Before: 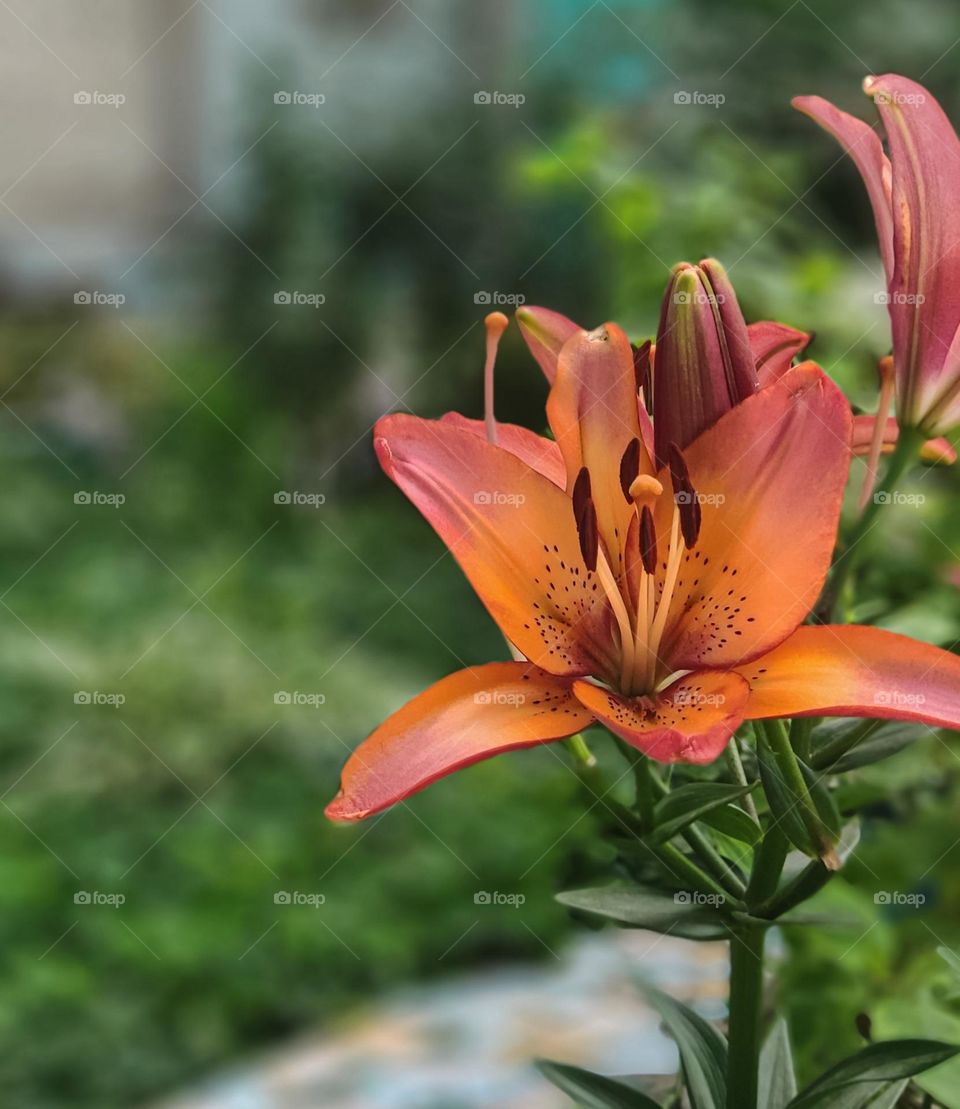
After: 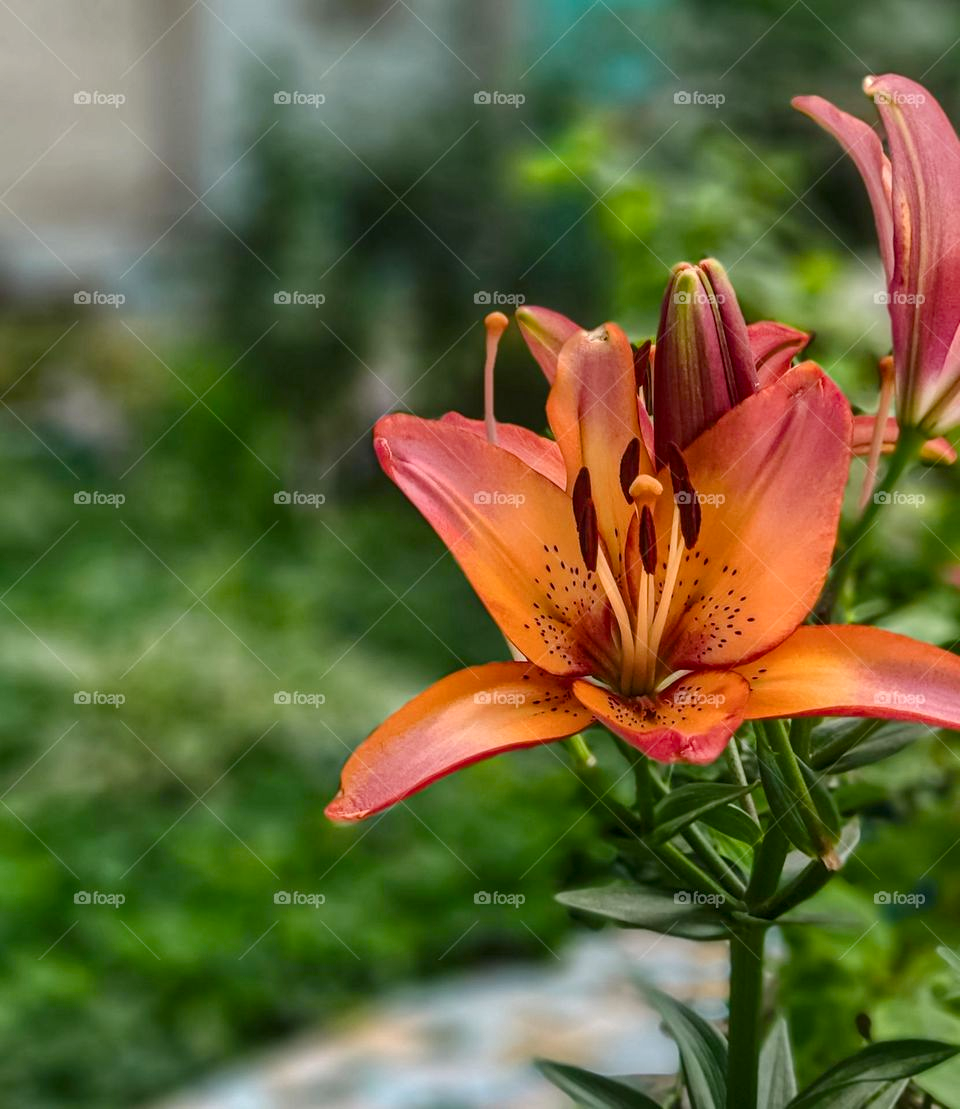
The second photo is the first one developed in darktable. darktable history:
local contrast: on, module defaults
color balance rgb: perceptual saturation grading › global saturation 20%, perceptual saturation grading › highlights -25%, perceptual saturation grading › shadows 25%
